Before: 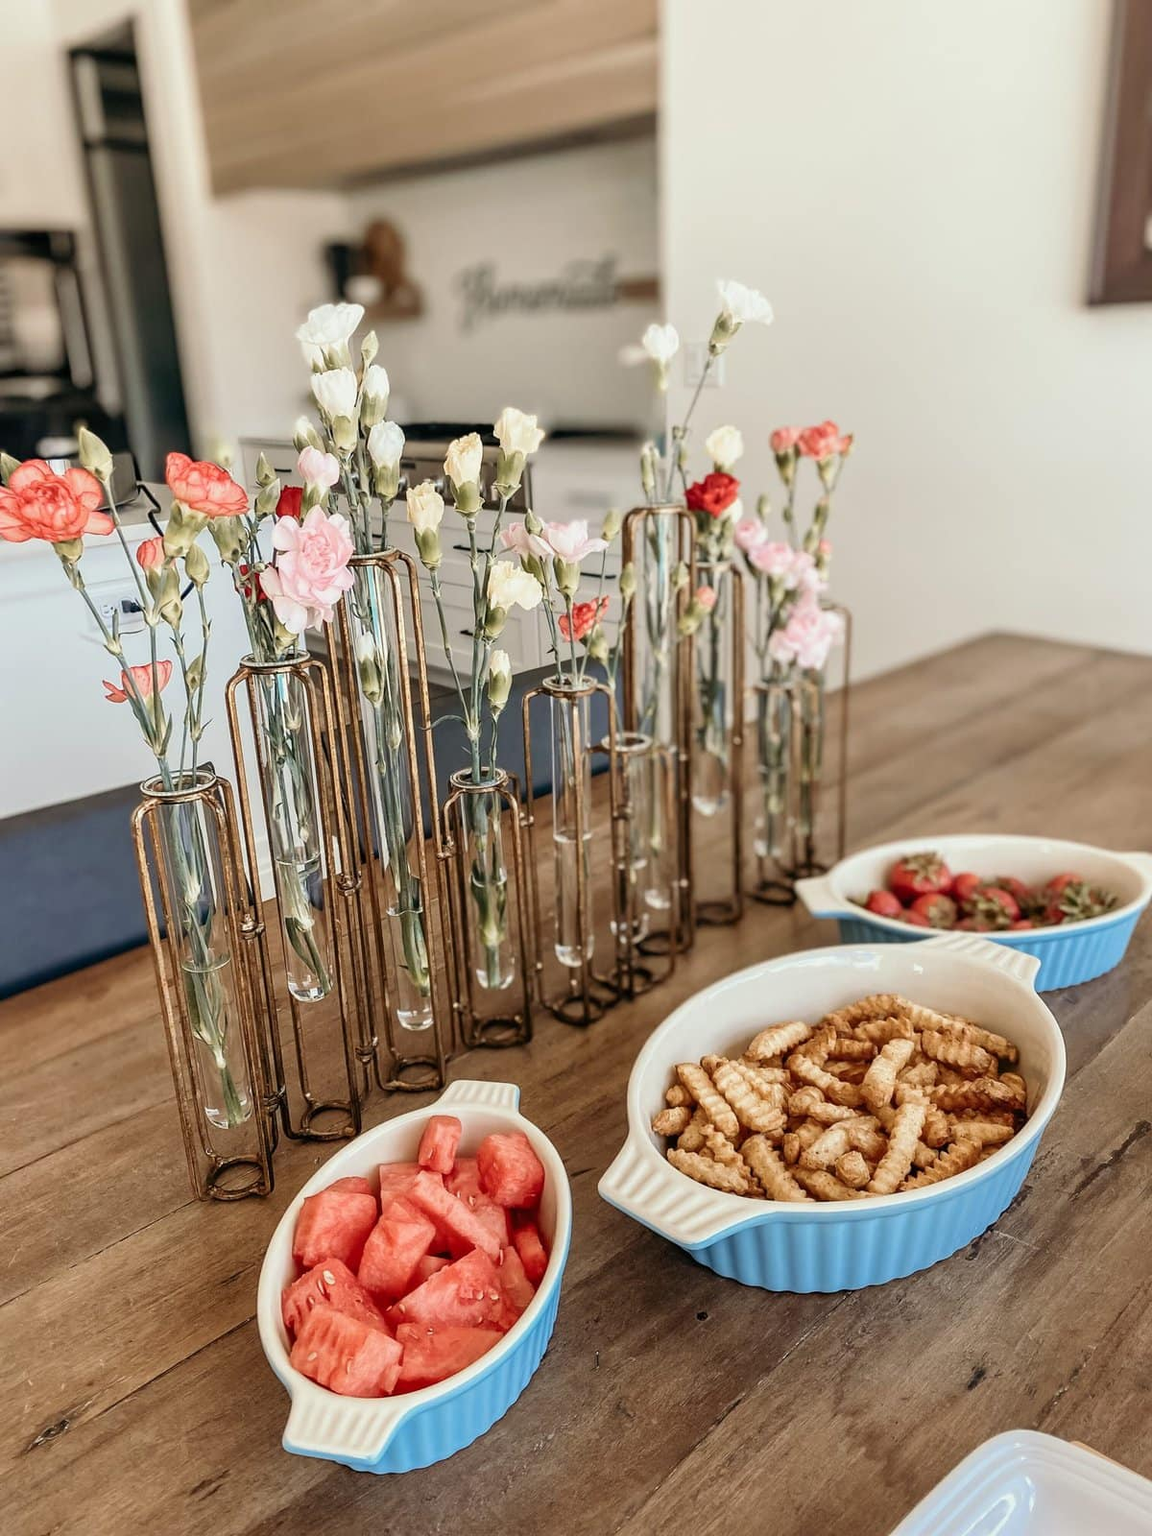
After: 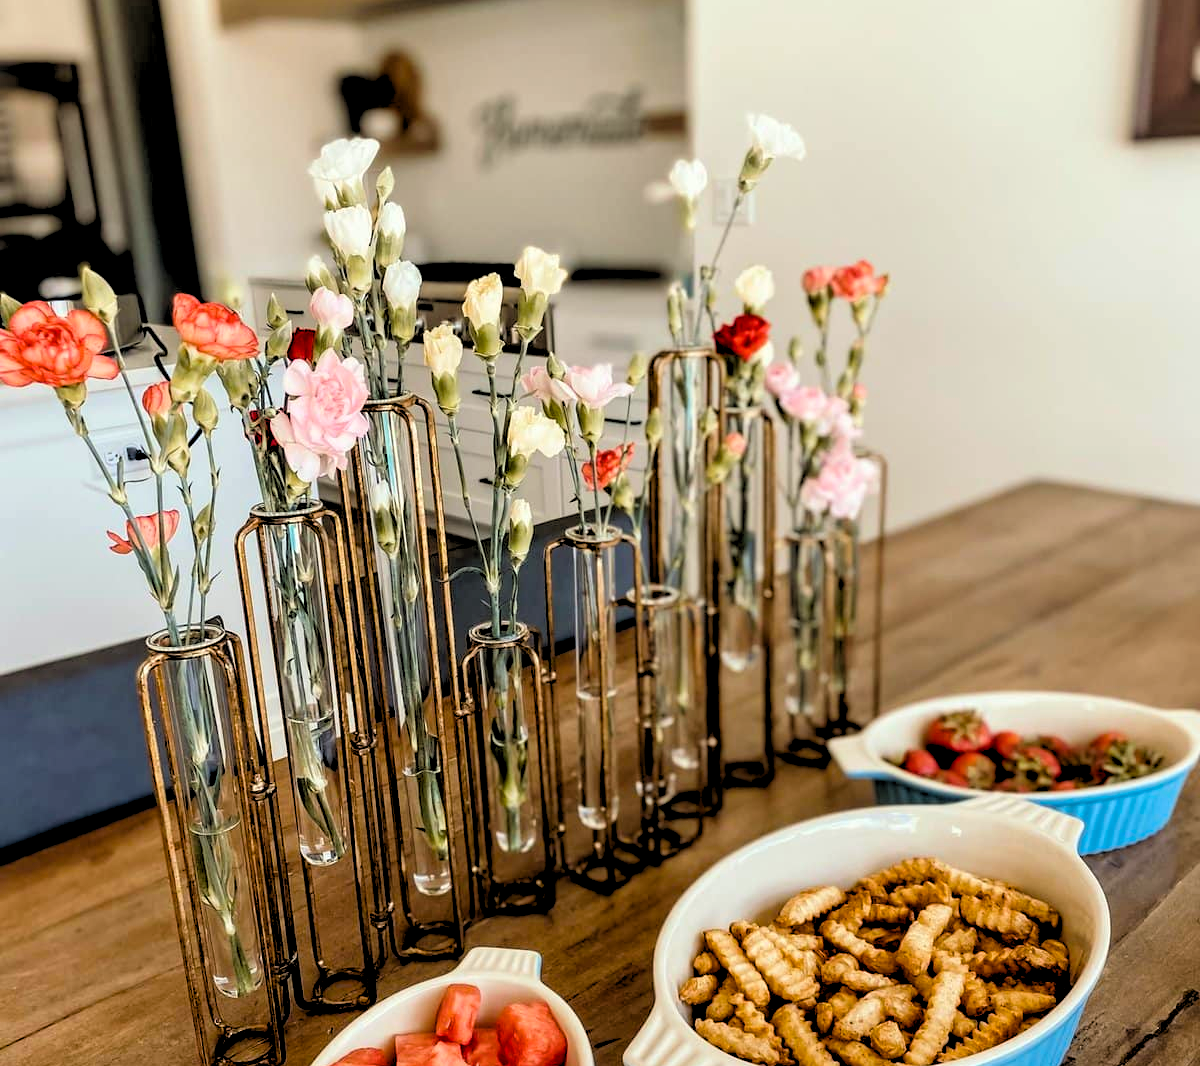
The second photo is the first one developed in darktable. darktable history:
color balance rgb: linear chroma grading › global chroma 15%, perceptual saturation grading › global saturation 30%
crop: top 11.166%, bottom 22.168%
rgb levels: levels [[0.034, 0.472, 0.904], [0, 0.5, 1], [0, 0.5, 1]]
